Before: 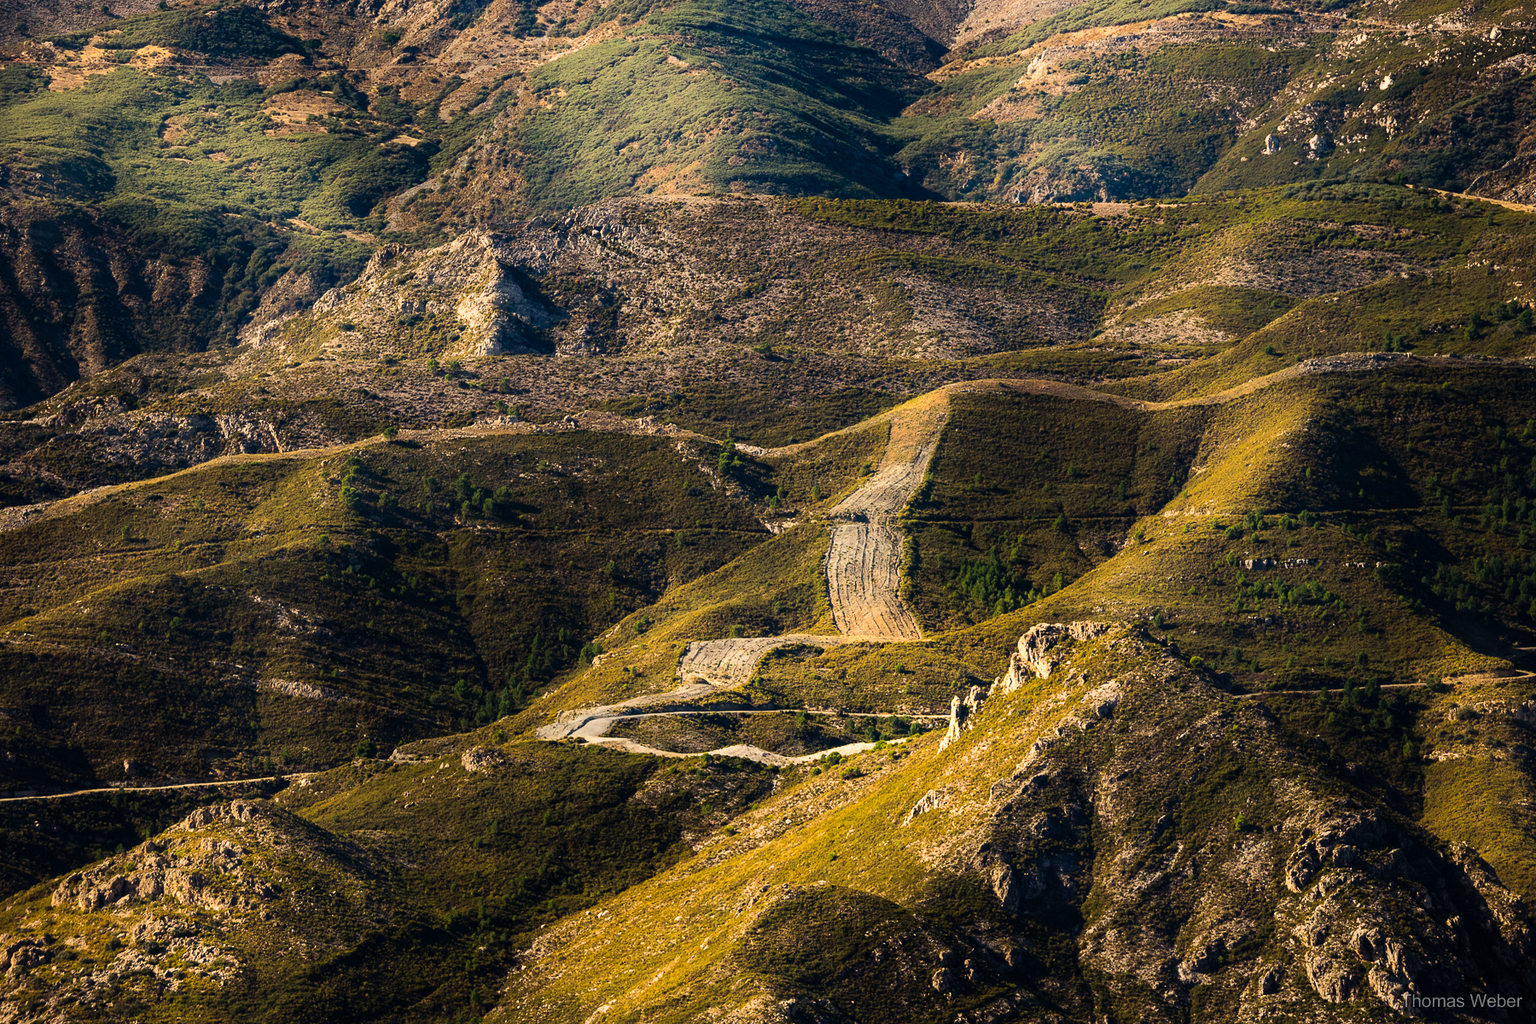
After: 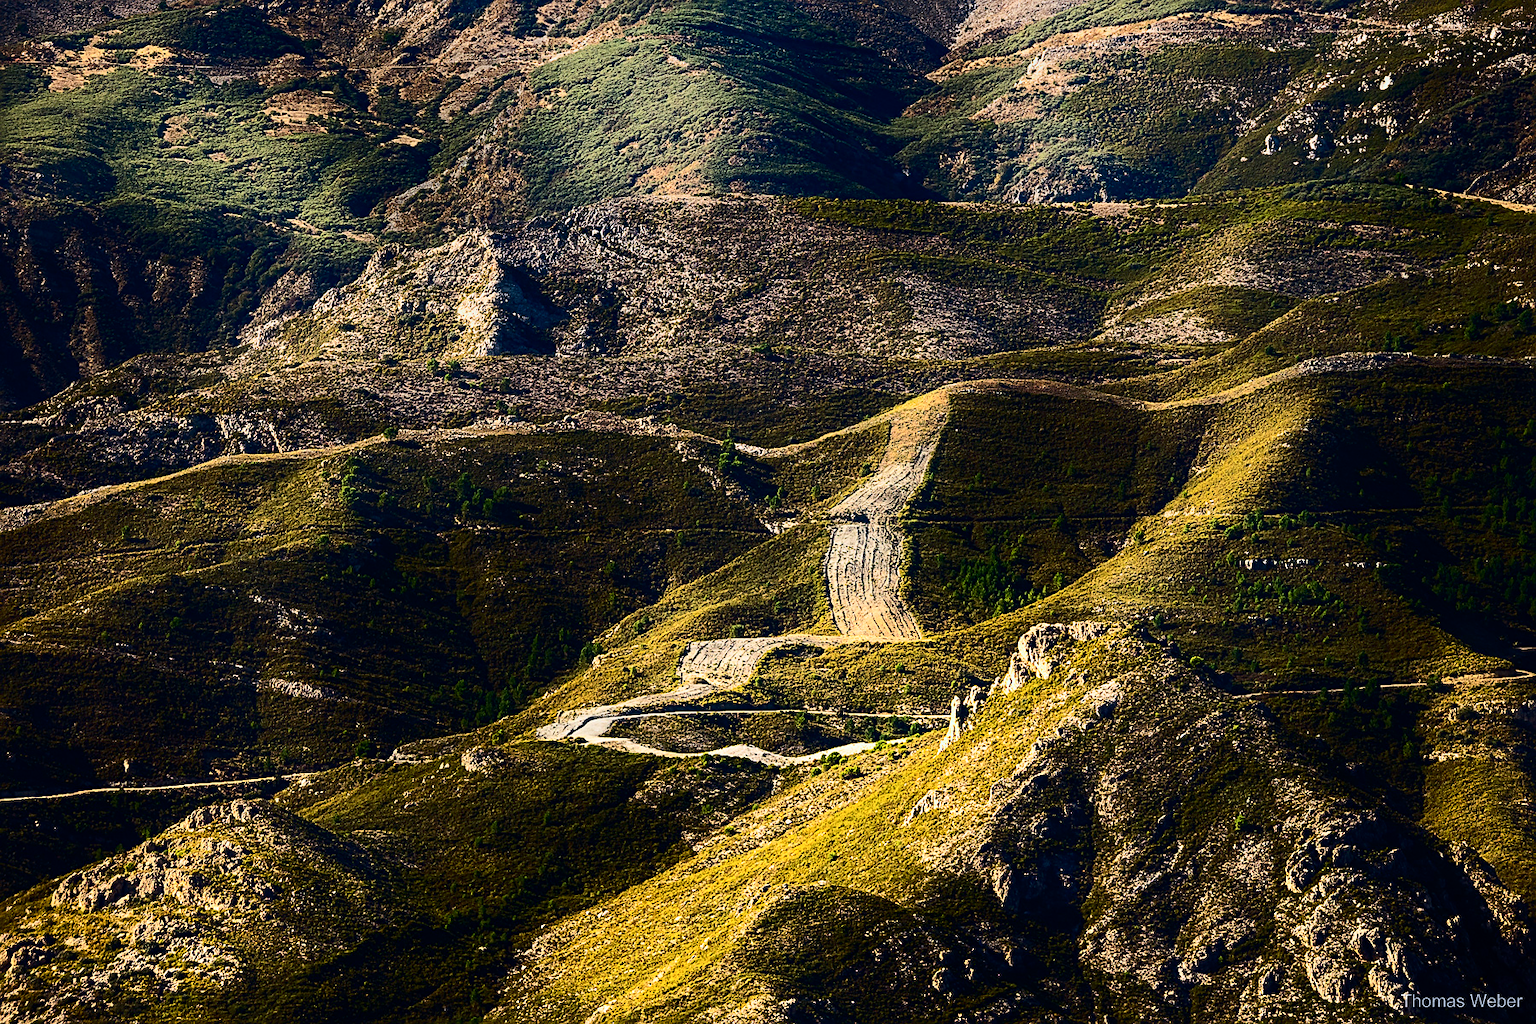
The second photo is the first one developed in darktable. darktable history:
color calibration: x 0.37, y 0.377, temperature 4289.93 K
contrast brightness saturation: contrast 0.4, brightness 0.05, saturation 0.25
sharpen: on, module defaults
graduated density: on, module defaults
